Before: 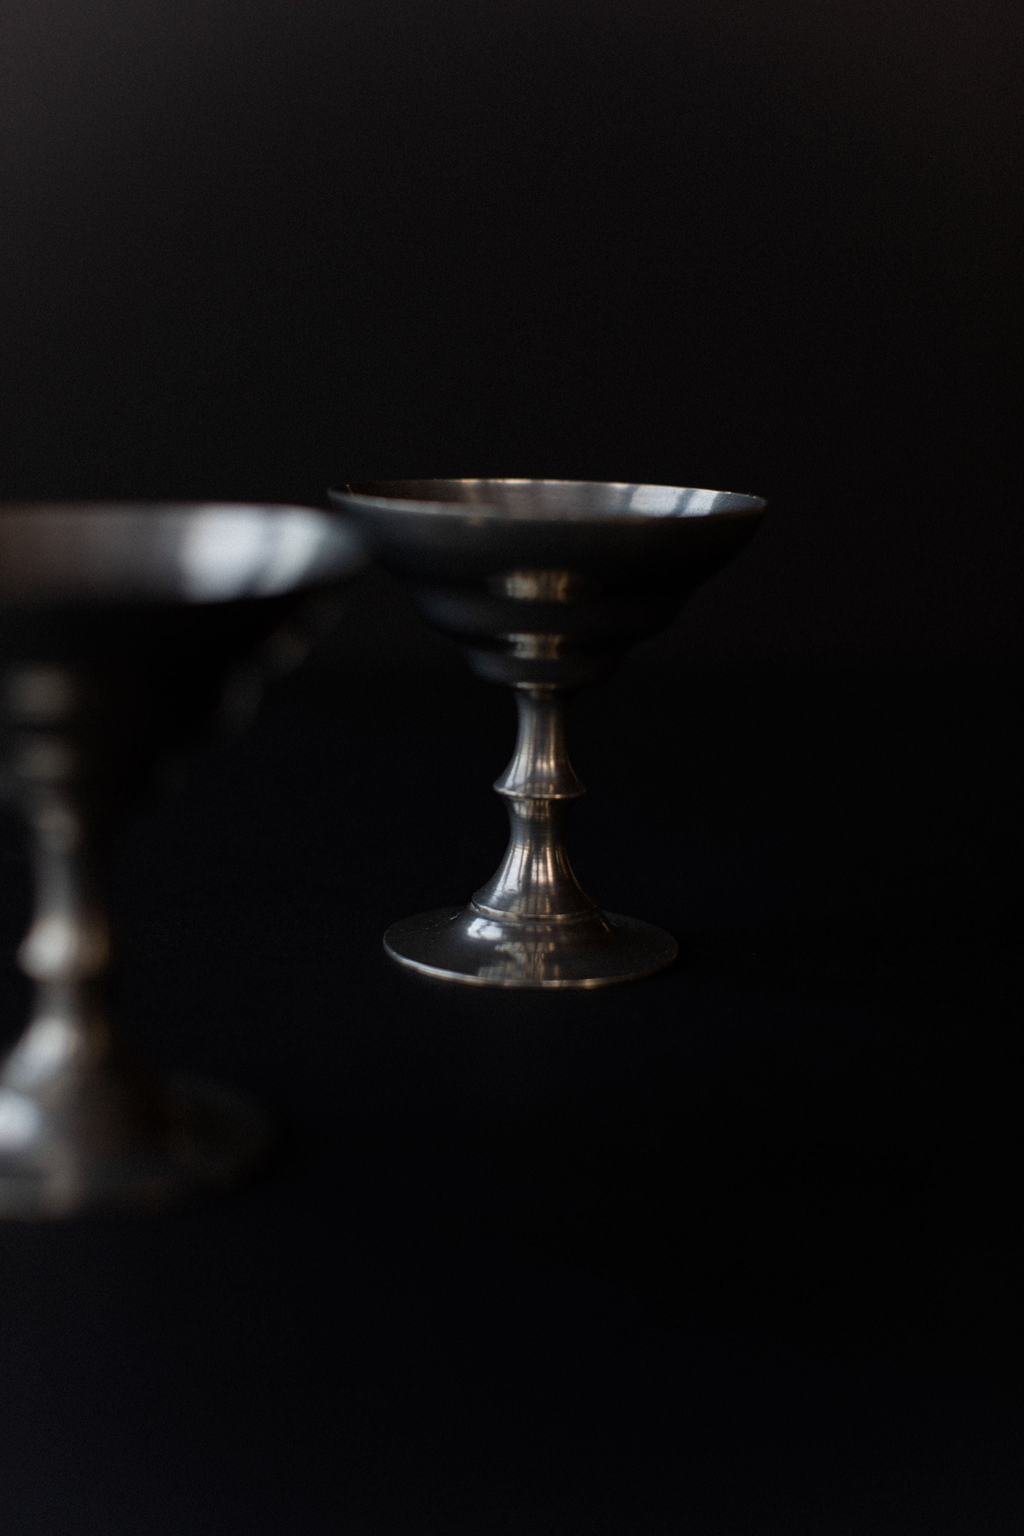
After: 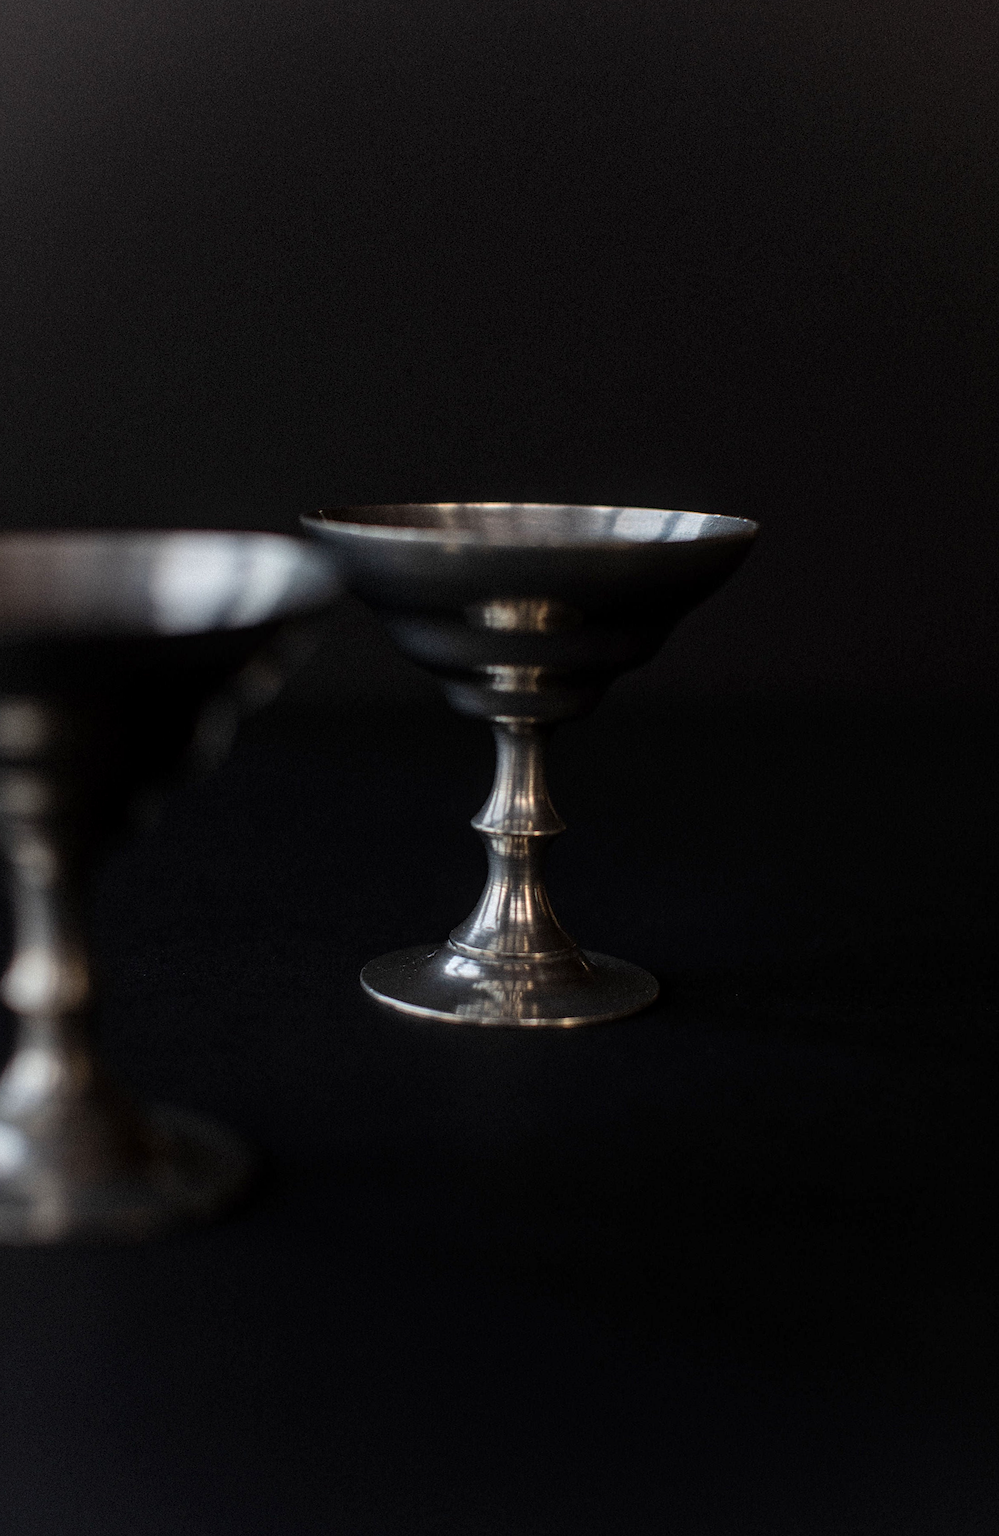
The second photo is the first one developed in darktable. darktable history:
exposure: exposure 0.131 EV, compensate highlight preservation false
sharpen: on, module defaults
shadows and highlights: shadows 32.83, highlights -47.7, soften with gaussian
rotate and perspective: rotation 0.074°, lens shift (vertical) 0.096, lens shift (horizontal) -0.041, crop left 0.043, crop right 0.952, crop top 0.024, crop bottom 0.979
local contrast: on, module defaults
